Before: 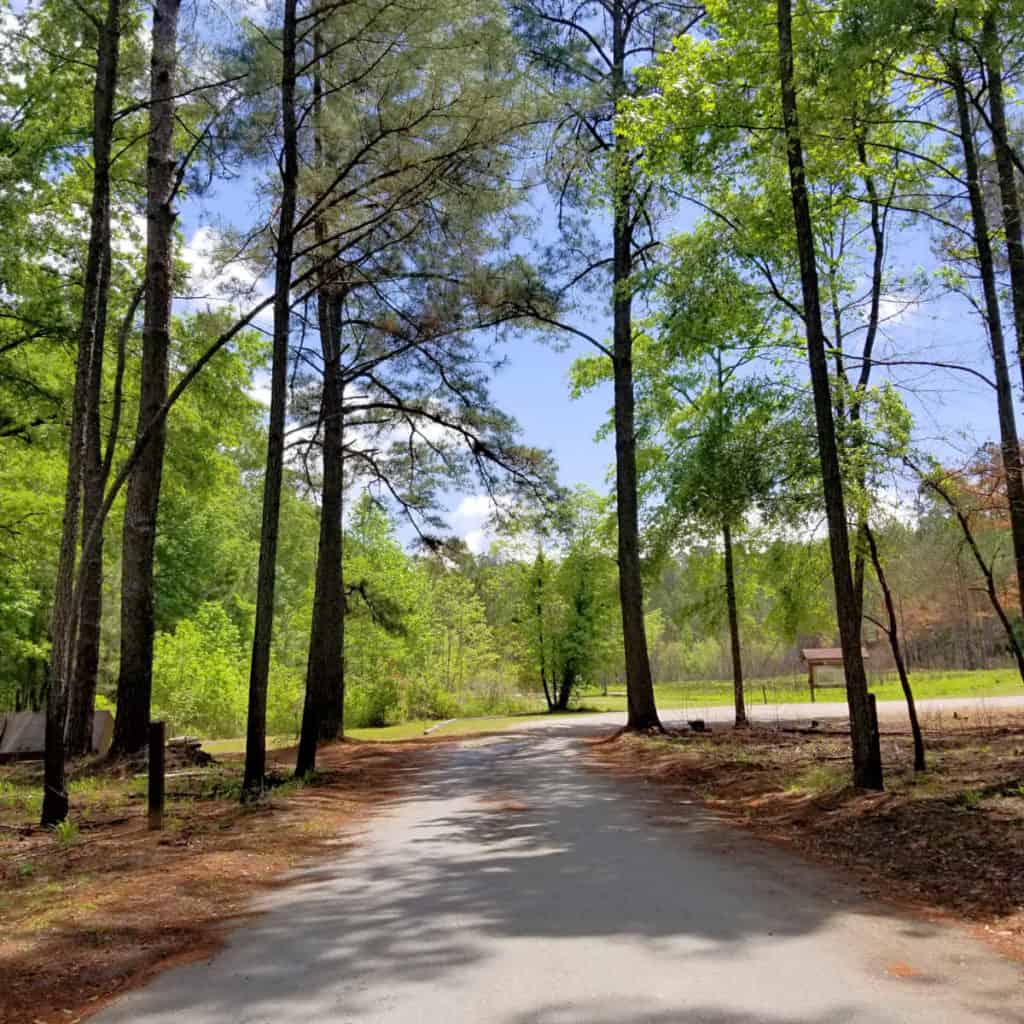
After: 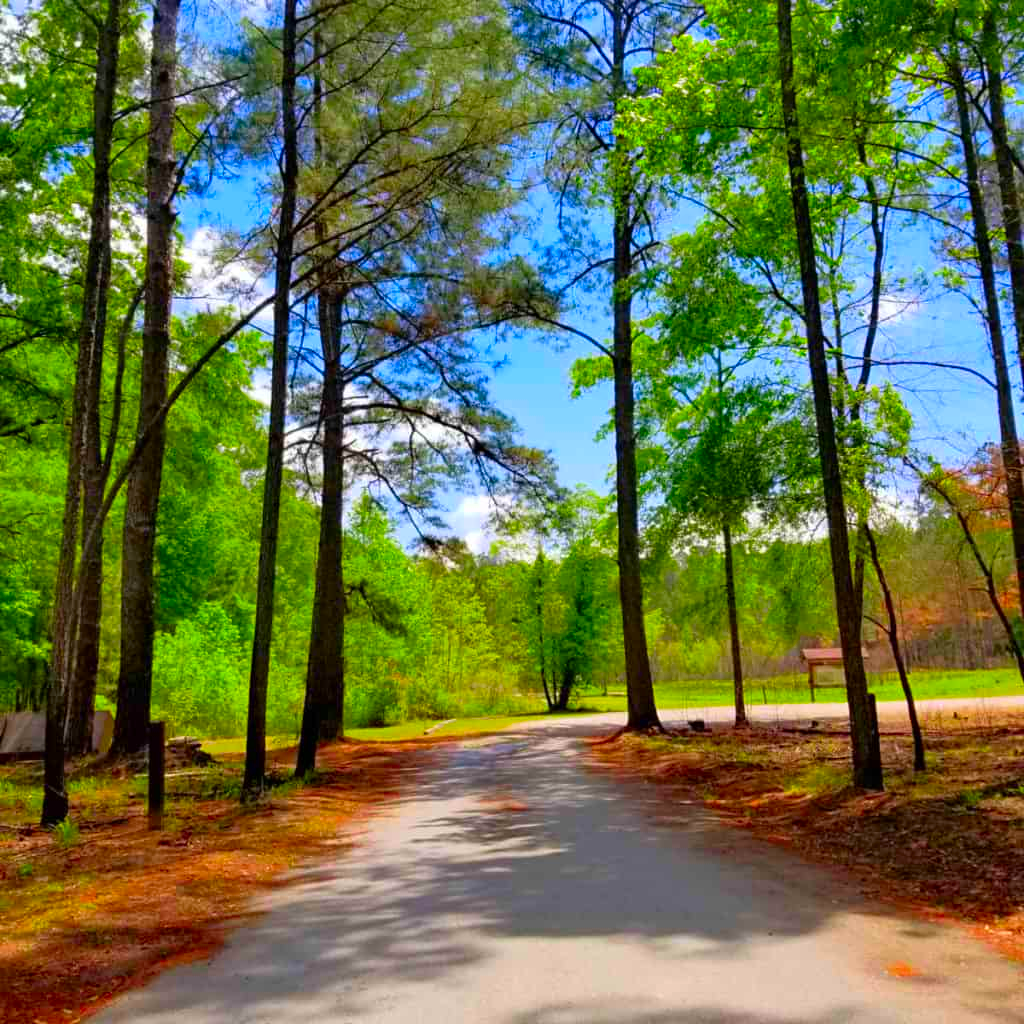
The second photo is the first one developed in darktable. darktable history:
color correction: highlights b* 0.055, saturation 2.2
